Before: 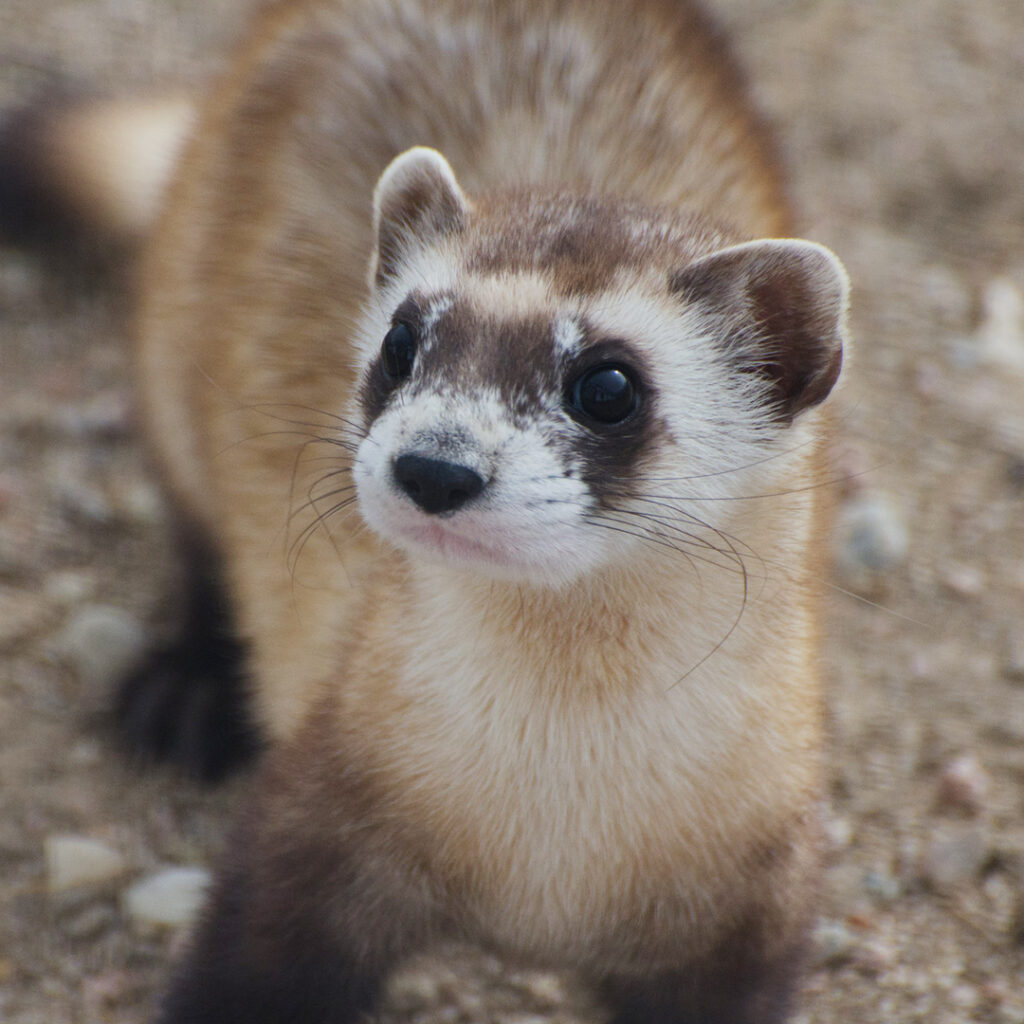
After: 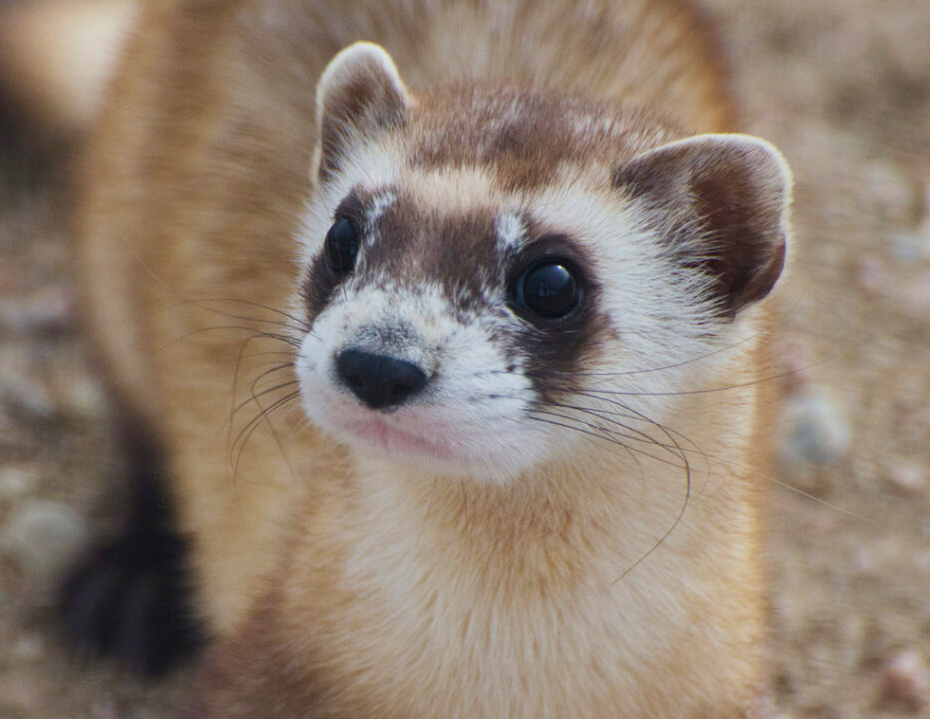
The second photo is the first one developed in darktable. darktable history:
velvia: on, module defaults
crop: left 5.596%, top 10.314%, right 3.534%, bottom 19.395%
